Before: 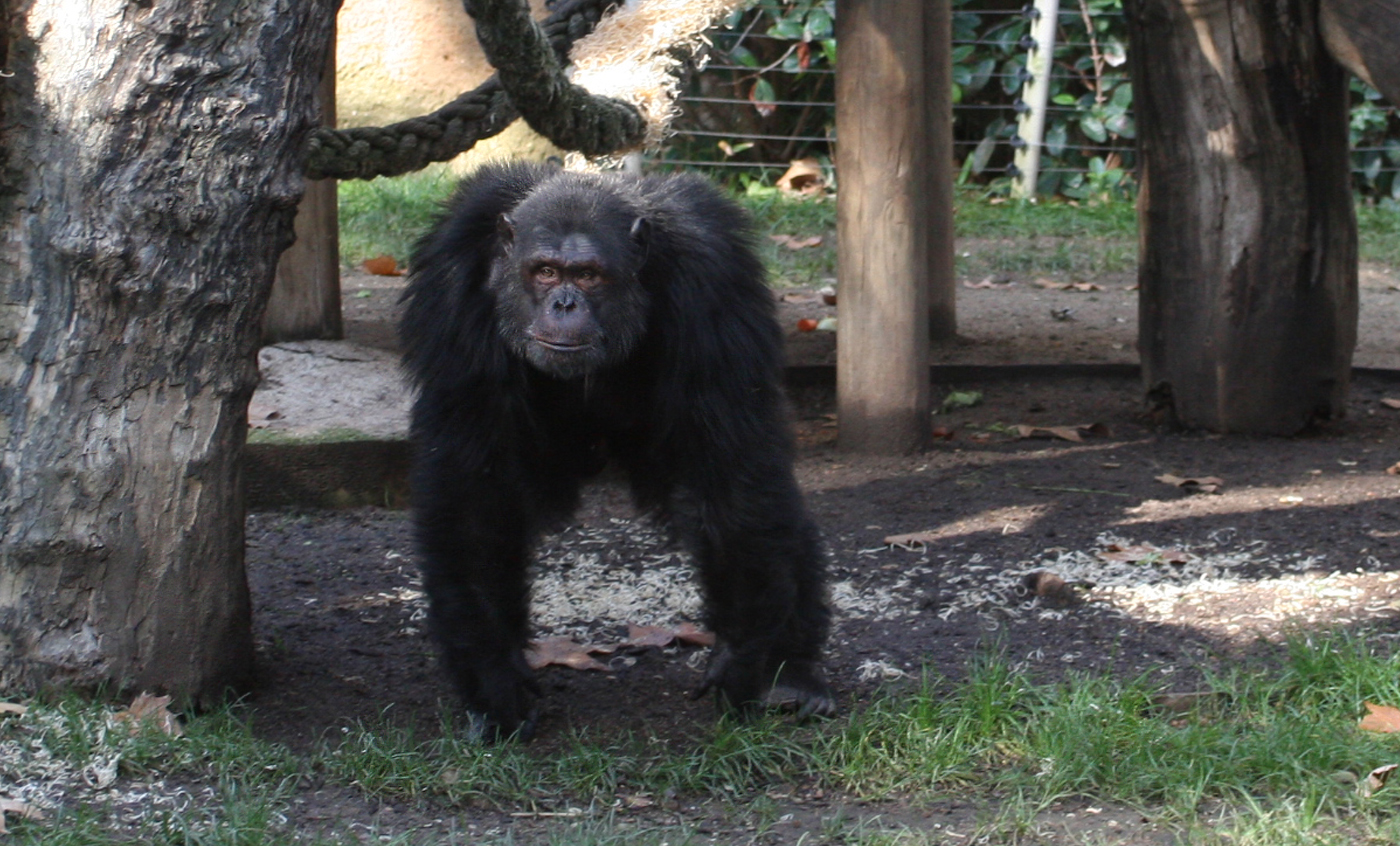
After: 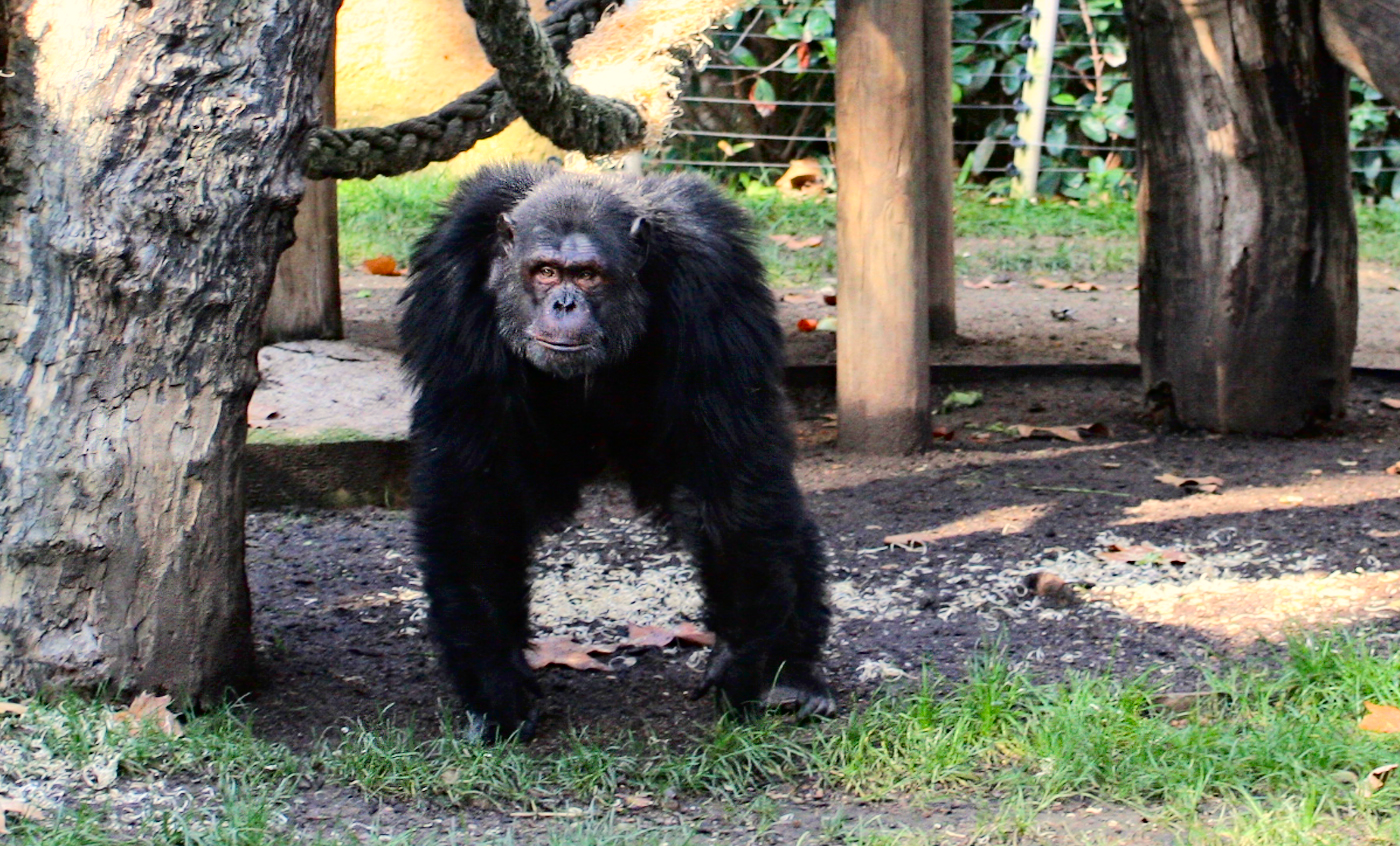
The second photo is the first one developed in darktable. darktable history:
color balance rgb: highlights gain › chroma 3.058%, highlights gain › hue 77.34°, perceptual saturation grading › global saturation 2.161%, perceptual saturation grading › highlights -1.709%, perceptual saturation grading › mid-tones 4.652%, perceptual saturation grading › shadows 7.418%, perceptual brilliance grading › mid-tones 10.643%, perceptual brilliance grading › shadows 15.557%, saturation formula JzAzBz (2021)
tone curve: curves: ch0 [(0, 0) (0.003, 0) (0.011, 0.001) (0.025, 0.003) (0.044, 0.005) (0.069, 0.011) (0.1, 0.021) (0.136, 0.035) (0.177, 0.079) (0.224, 0.134) (0.277, 0.219) (0.335, 0.315) (0.399, 0.42) (0.468, 0.529) (0.543, 0.636) (0.623, 0.727) (0.709, 0.805) (0.801, 0.88) (0.898, 0.957) (1, 1)], color space Lab, independent channels, preserve colors none
contrast brightness saturation: contrast 0.068, brightness 0.174, saturation 0.402
haze removal: compatibility mode true, adaptive false
tone equalizer: edges refinement/feathering 500, mask exposure compensation -1.57 EV, preserve details guided filter
